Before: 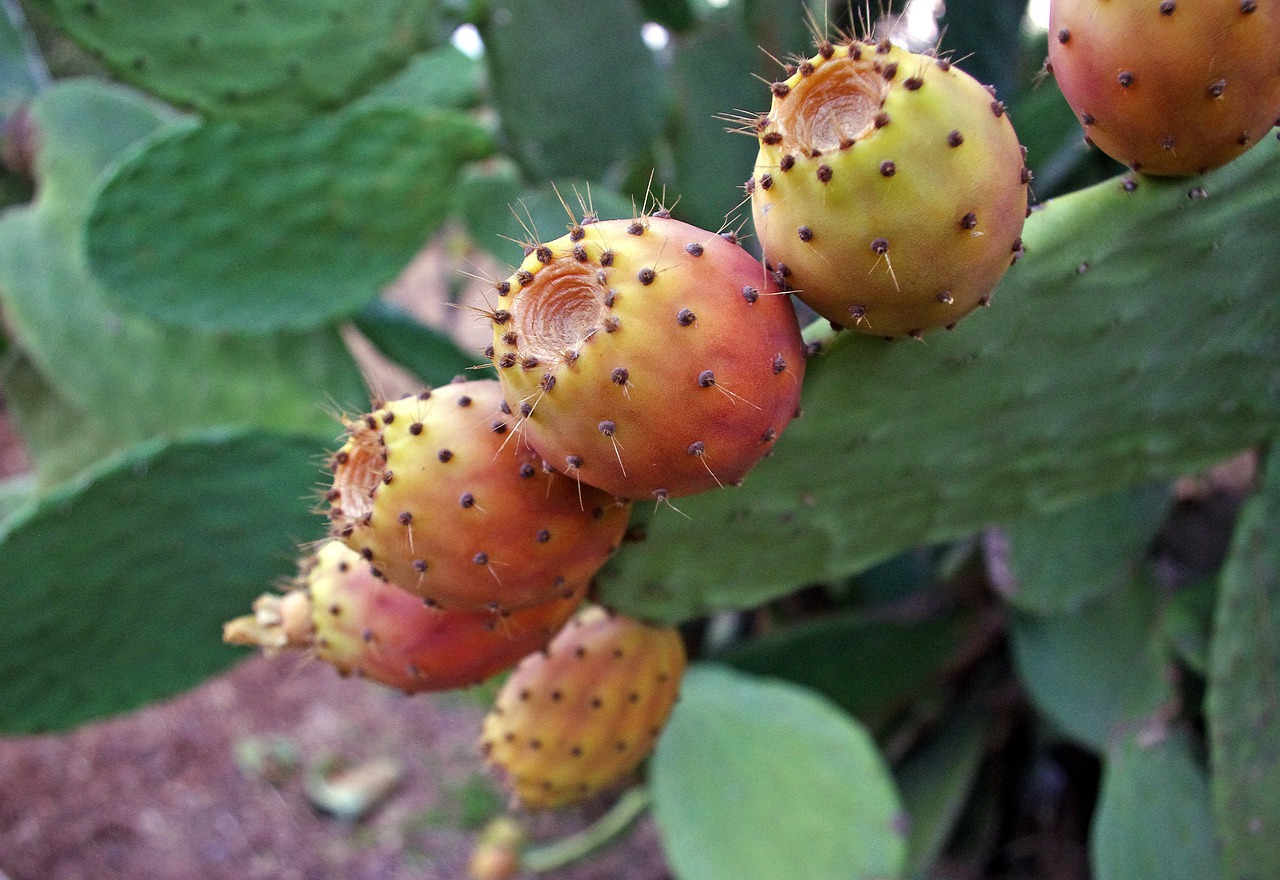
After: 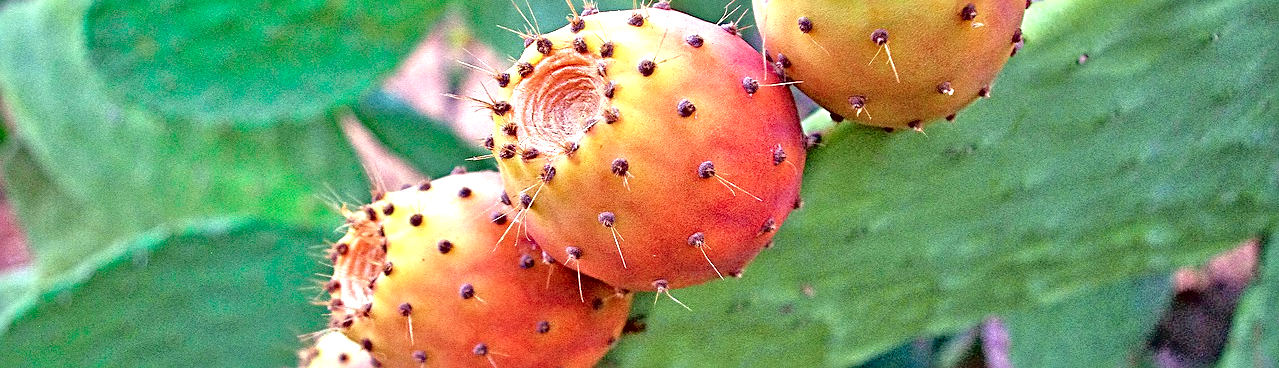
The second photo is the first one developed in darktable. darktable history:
crop and rotate: top 23.84%, bottom 34.294%
sharpen: radius 3.119
grain: coarseness 0.09 ISO
exposure: exposure 0.95 EV, compensate highlight preservation false
tone equalizer: -7 EV 0.15 EV, -6 EV 0.6 EV, -5 EV 1.15 EV, -4 EV 1.33 EV, -3 EV 1.15 EV, -2 EV 0.6 EV, -1 EV 0.15 EV, mask exposure compensation -0.5 EV
haze removal: compatibility mode true, adaptive false
tone curve: curves: ch0 [(0, 0.013) (0.181, 0.074) (0.337, 0.304) (0.498, 0.485) (0.78, 0.742) (0.993, 0.954)]; ch1 [(0, 0) (0.294, 0.184) (0.359, 0.34) (0.362, 0.35) (0.43, 0.41) (0.469, 0.463) (0.495, 0.502) (0.54, 0.563) (0.612, 0.641) (1, 1)]; ch2 [(0, 0) (0.44, 0.437) (0.495, 0.502) (0.524, 0.534) (0.557, 0.56) (0.634, 0.654) (0.728, 0.722) (1, 1)], color space Lab, independent channels, preserve colors none
